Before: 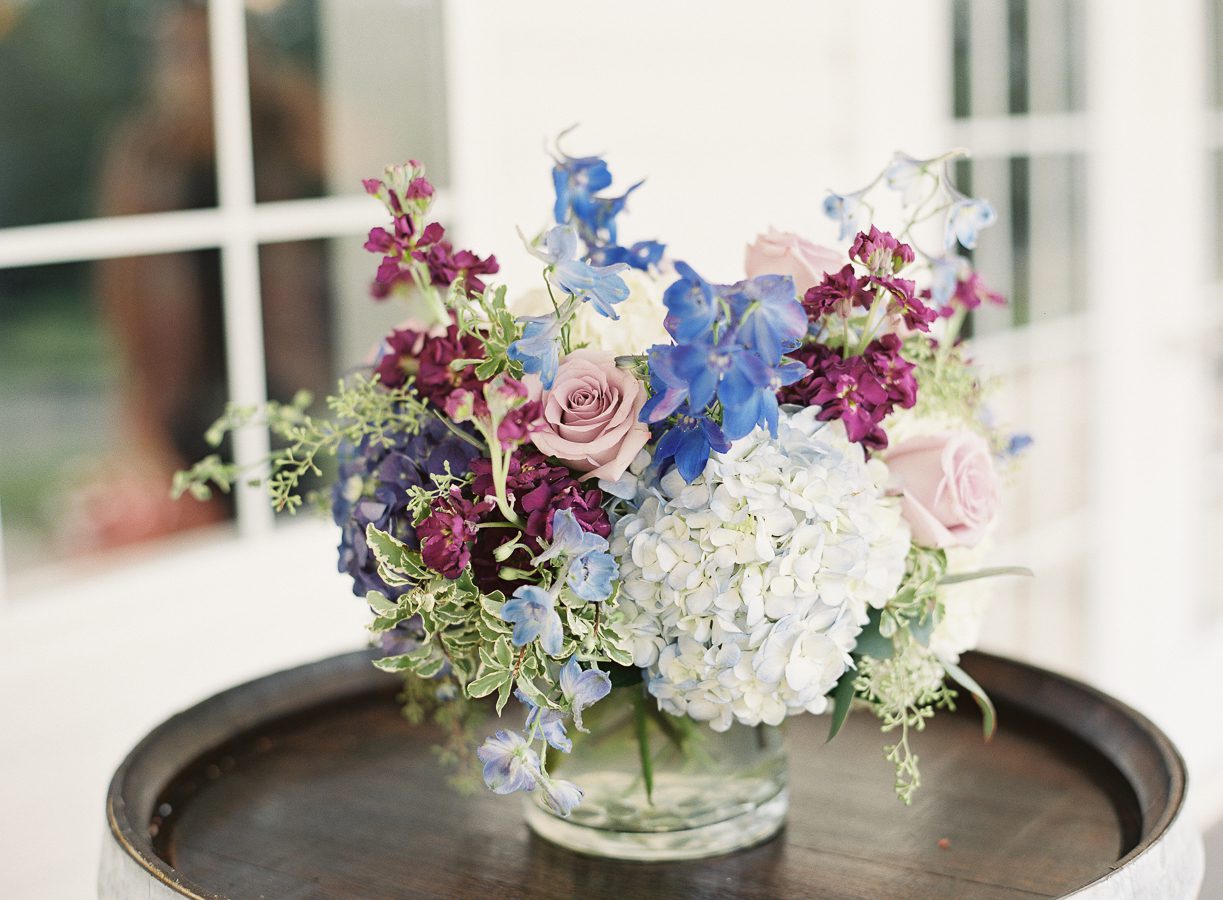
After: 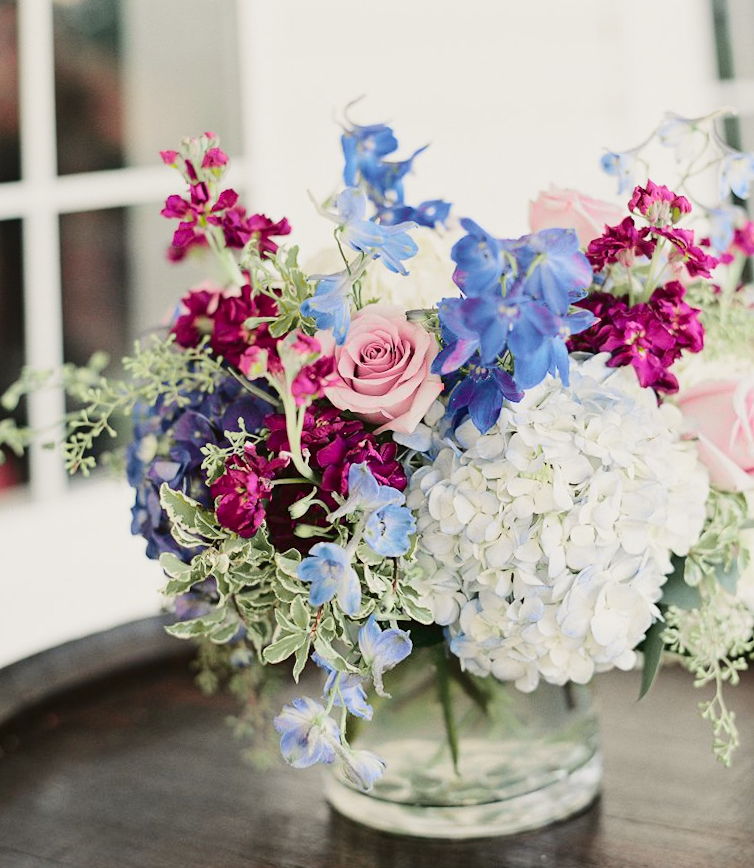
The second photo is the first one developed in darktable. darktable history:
rotate and perspective: rotation -1.68°, lens shift (vertical) -0.146, crop left 0.049, crop right 0.912, crop top 0.032, crop bottom 0.96
tone curve: curves: ch0 [(0, 0) (0.23, 0.189) (0.486, 0.52) (0.822, 0.825) (0.994, 0.955)]; ch1 [(0, 0) (0.226, 0.261) (0.379, 0.442) (0.469, 0.468) (0.495, 0.498) (0.514, 0.509) (0.561, 0.603) (0.59, 0.656) (1, 1)]; ch2 [(0, 0) (0.269, 0.299) (0.459, 0.43) (0.498, 0.5) (0.523, 0.52) (0.586, 0.569) (0.635, 0.617) (0.659, 0.681) (0.718, 0.764) (1, 1)], color space Lab, independent channels, preserve colors none
crop and rotate: left 15.446%, right 17.836%
